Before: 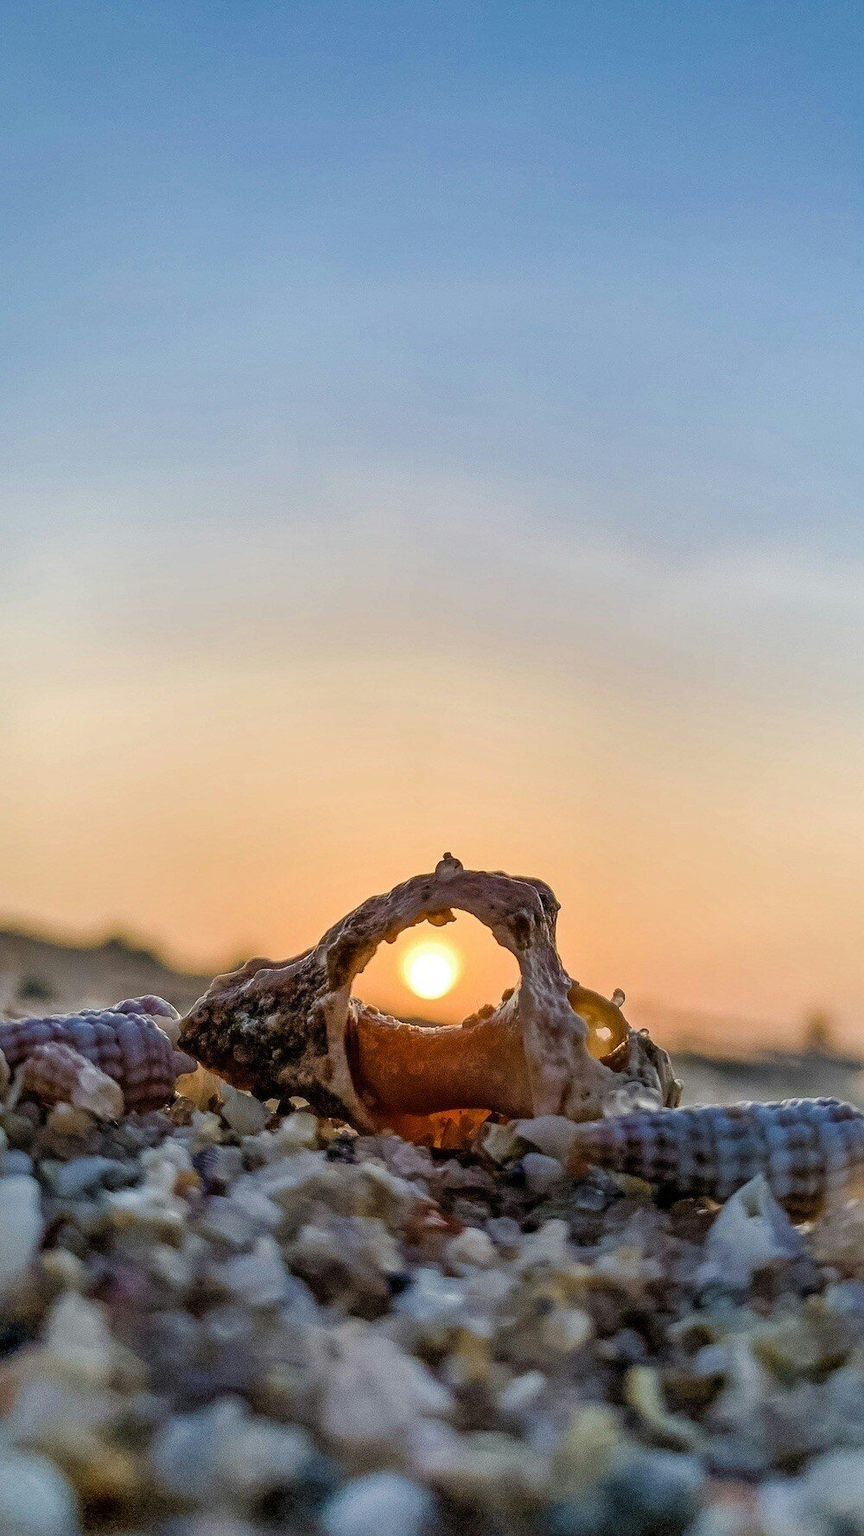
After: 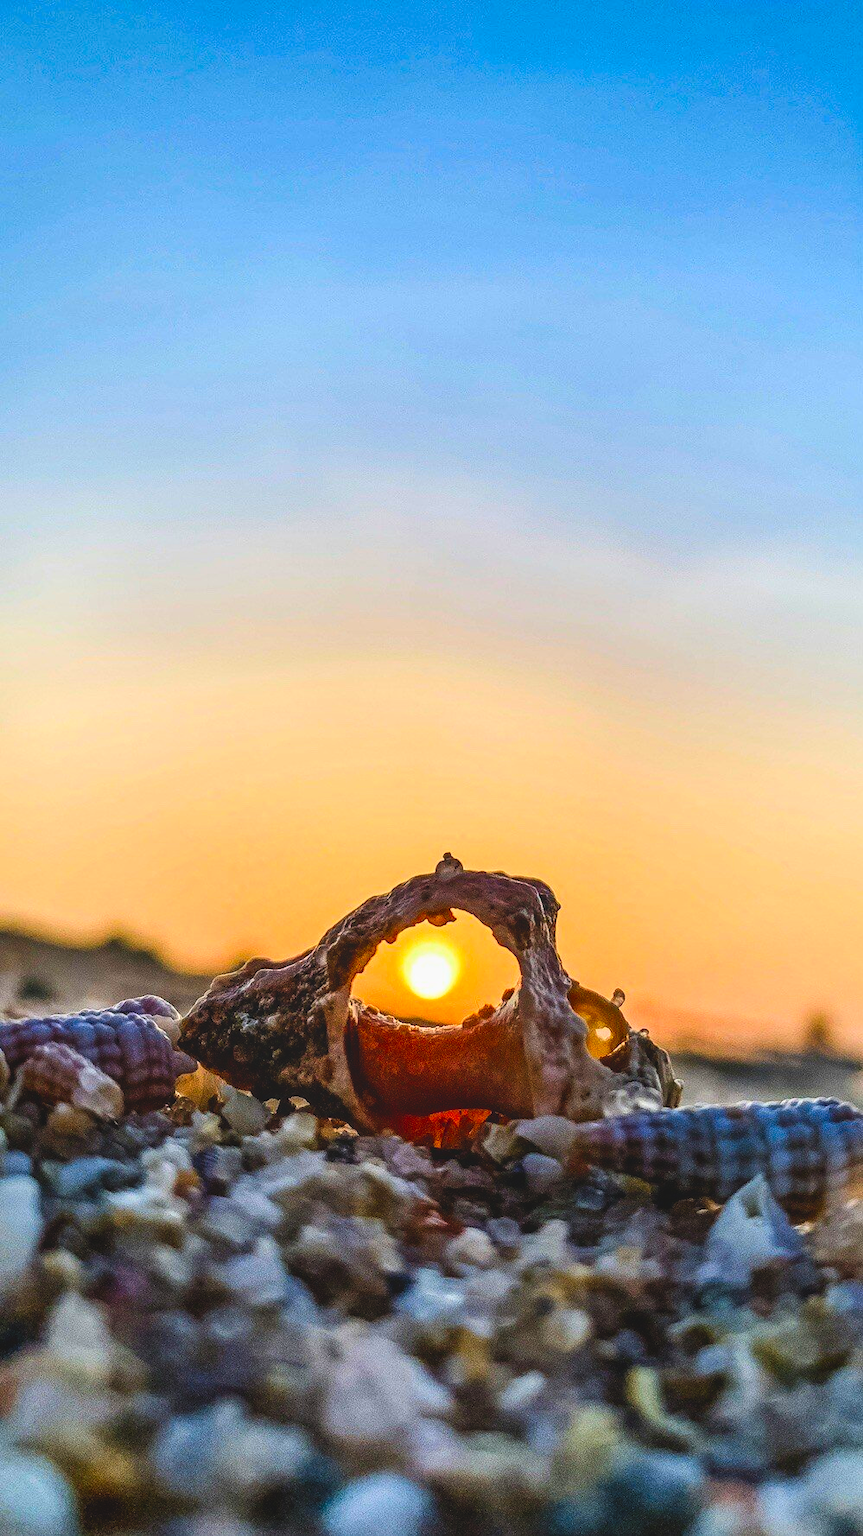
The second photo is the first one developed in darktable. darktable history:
contrast brightness saturation: contrast 0.26, brightness 0.02, saturation 0.87
local contrast: on, module defaults
exposure: black level correction -0.025, exposure -0.117 EV, compensate highlight preservation false
